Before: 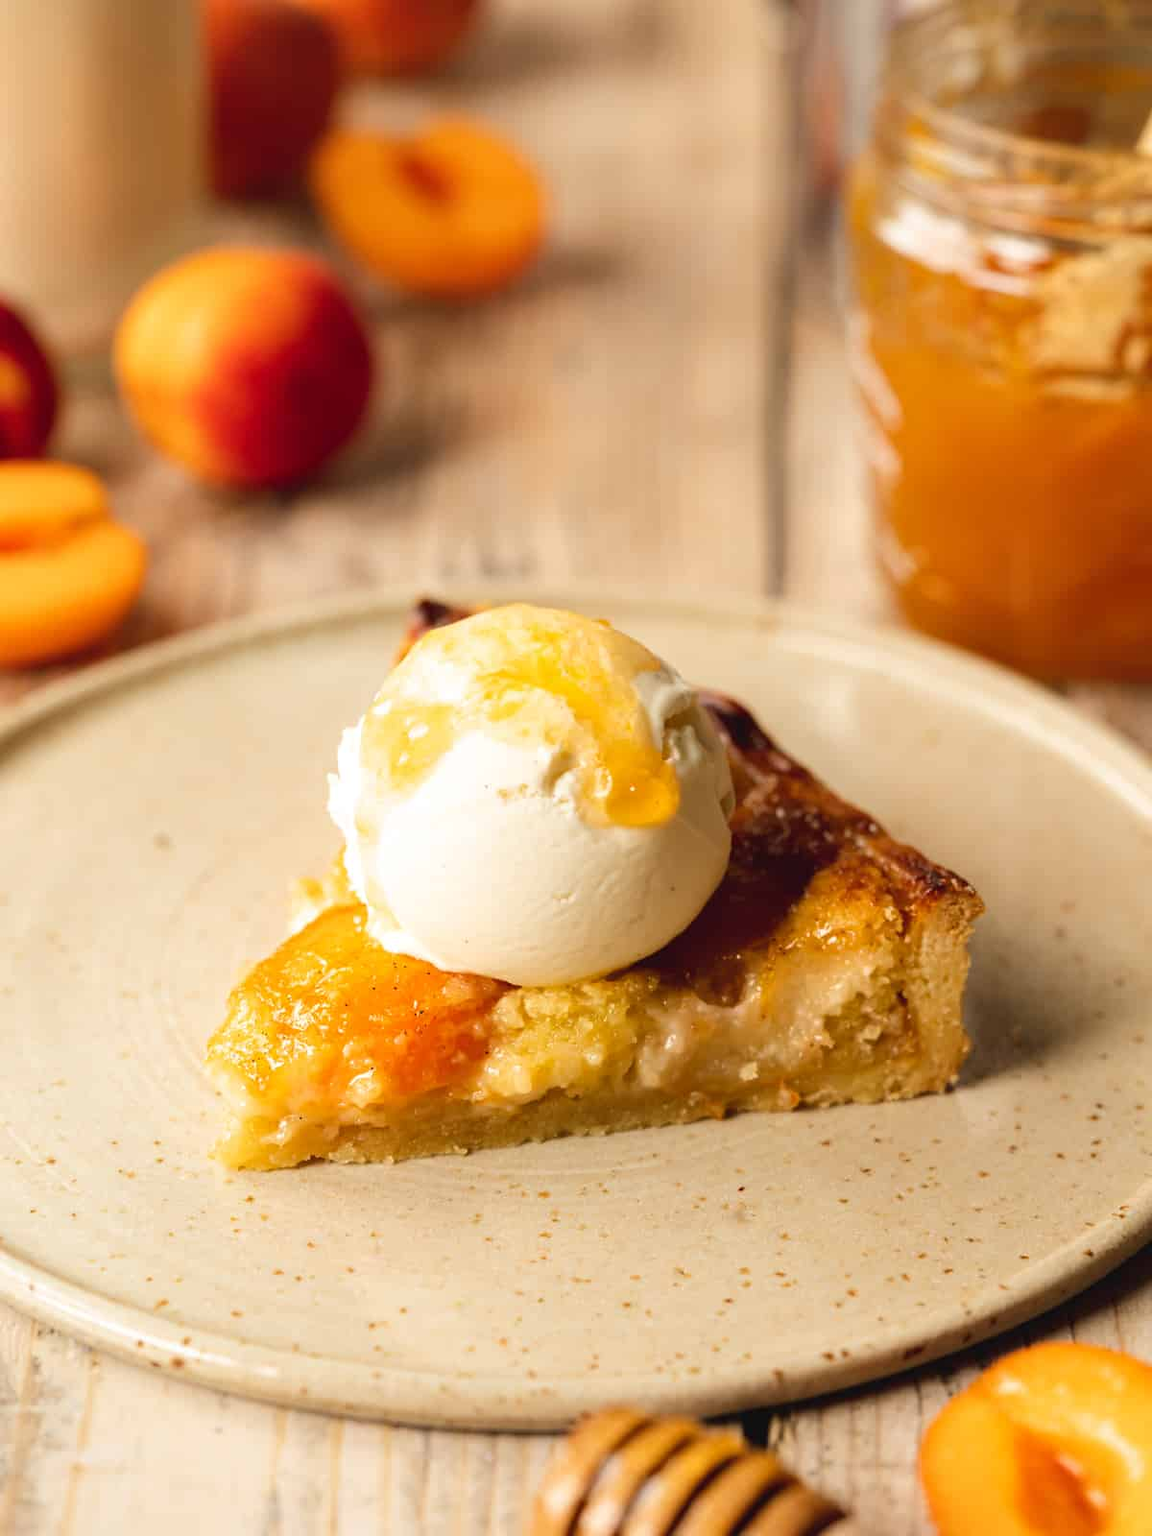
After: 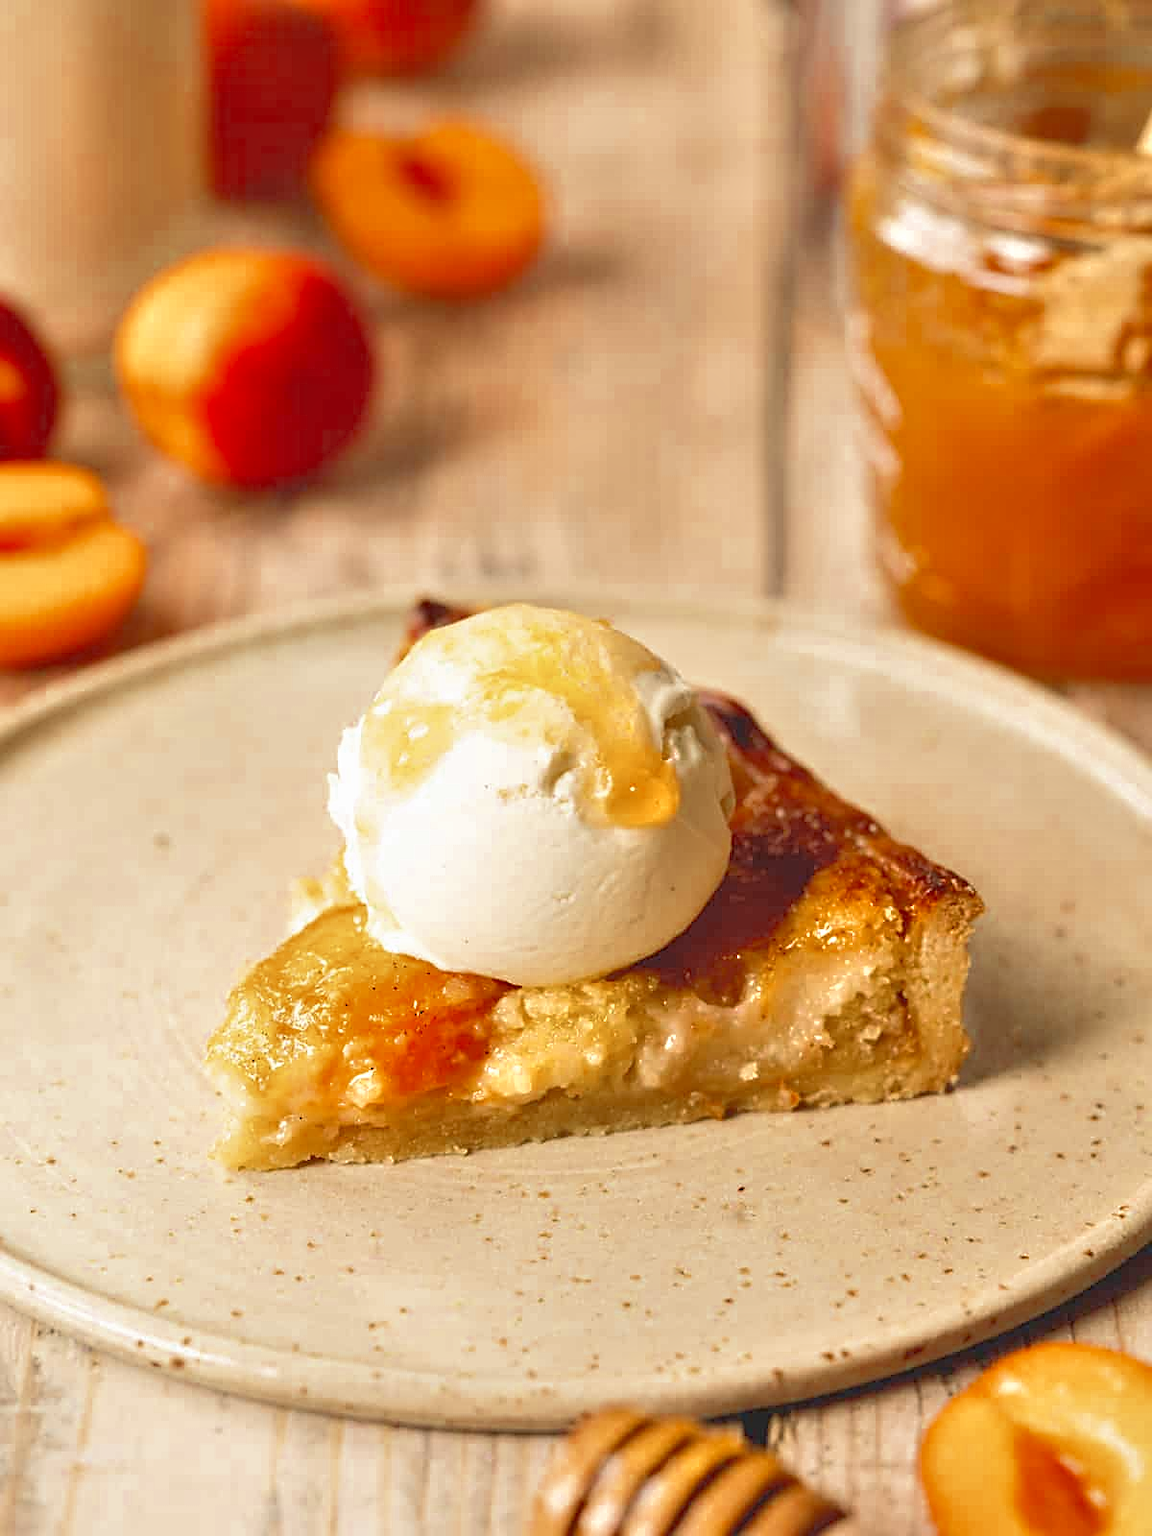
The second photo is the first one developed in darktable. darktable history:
velvia: strength 15%
sharpen: amount 0.6
color zones: curves: ch0 [(0, 0.5) (0.125, 0.4) (0.25, 0.5) (0.375, 0.4) (0.5, 0.4) (0.625, 0.6) (0.75, 0.6) (0.875, 0.5)]; ch1 [(0, 0.4) (0.125, 0.5) (0.25, 0.4) (0.375, 0.4) (0.5, 0.4) (0.625, 0.4) (0.75, 0.5) (0.875, 0.4)]; ch2 [(0, 0.6) (0.125, 0.5) (0.25, 0.5) (0.375, 0.6) (0.5, 0.6) (0.625, 0.5) (0.75, 0.5) (0.875, 0.5)]
tone equalizer: -8 EV 2 EV, -7 EV 2 EV, -6 EV 2 EV, -5 EV 2 EV, -4 EV 2 EV, -3 EV 1.5 EV, -2 EV 1 EV, -1 EV 0.5 EV
base curve: curves: ch0 [(0, 0) (0.472, 0.455) (1, 1)], preserve colors none
